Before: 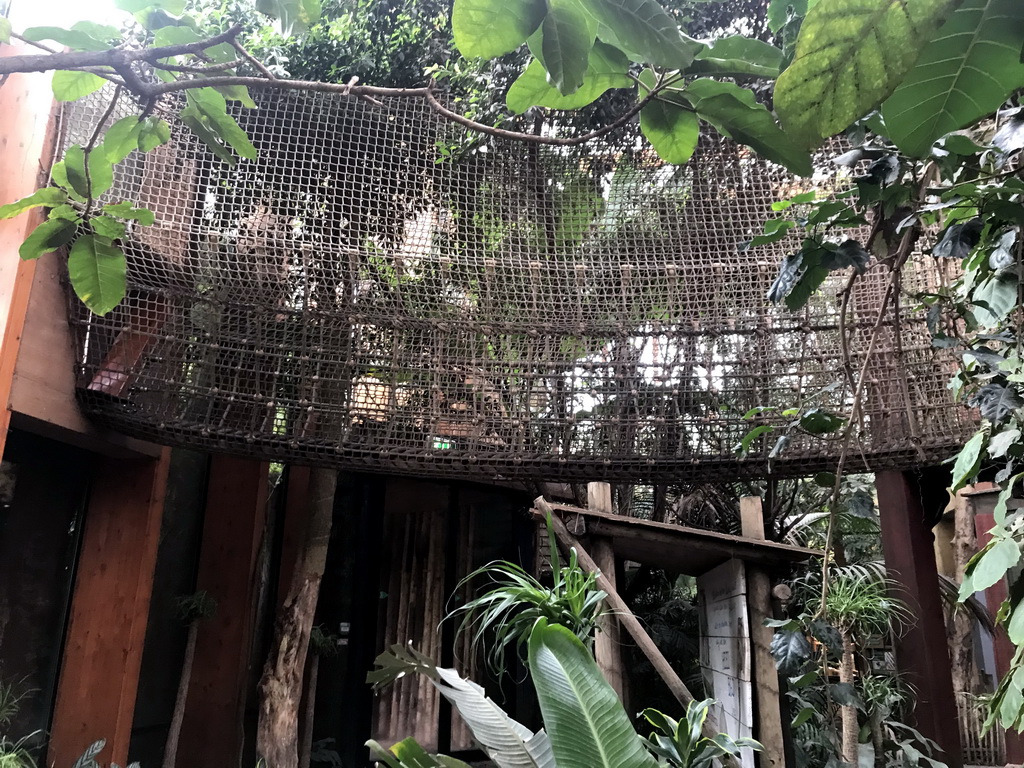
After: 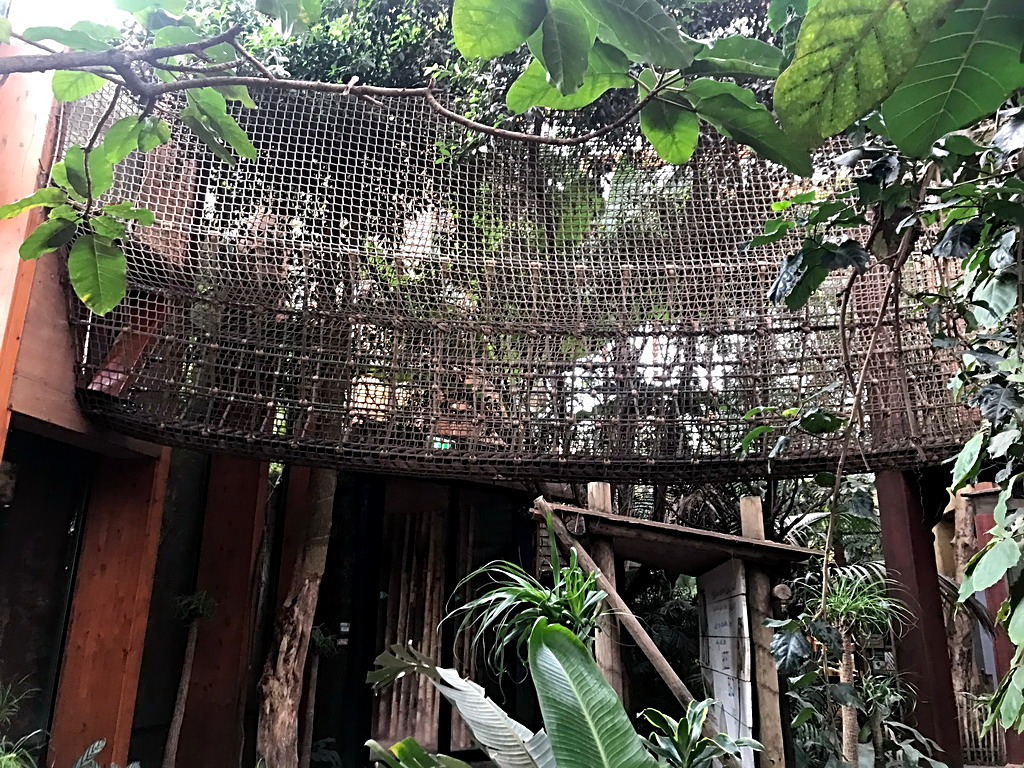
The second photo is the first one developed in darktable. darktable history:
sharpen: radius 2.76
